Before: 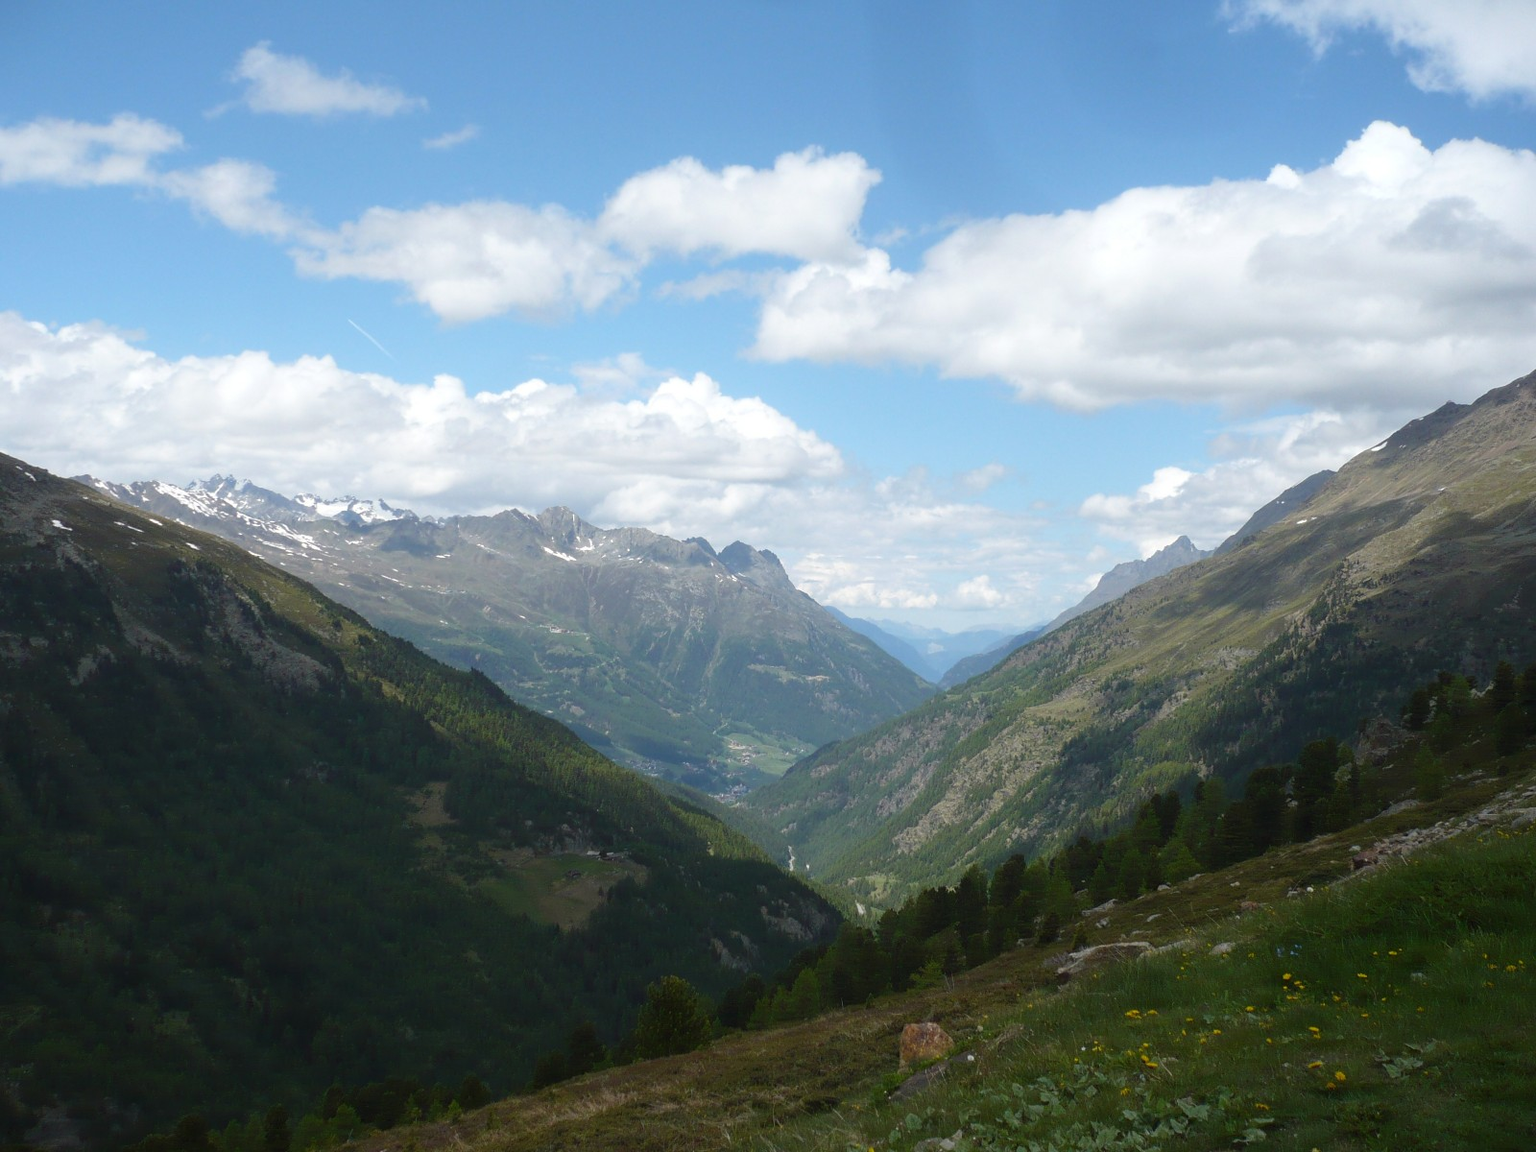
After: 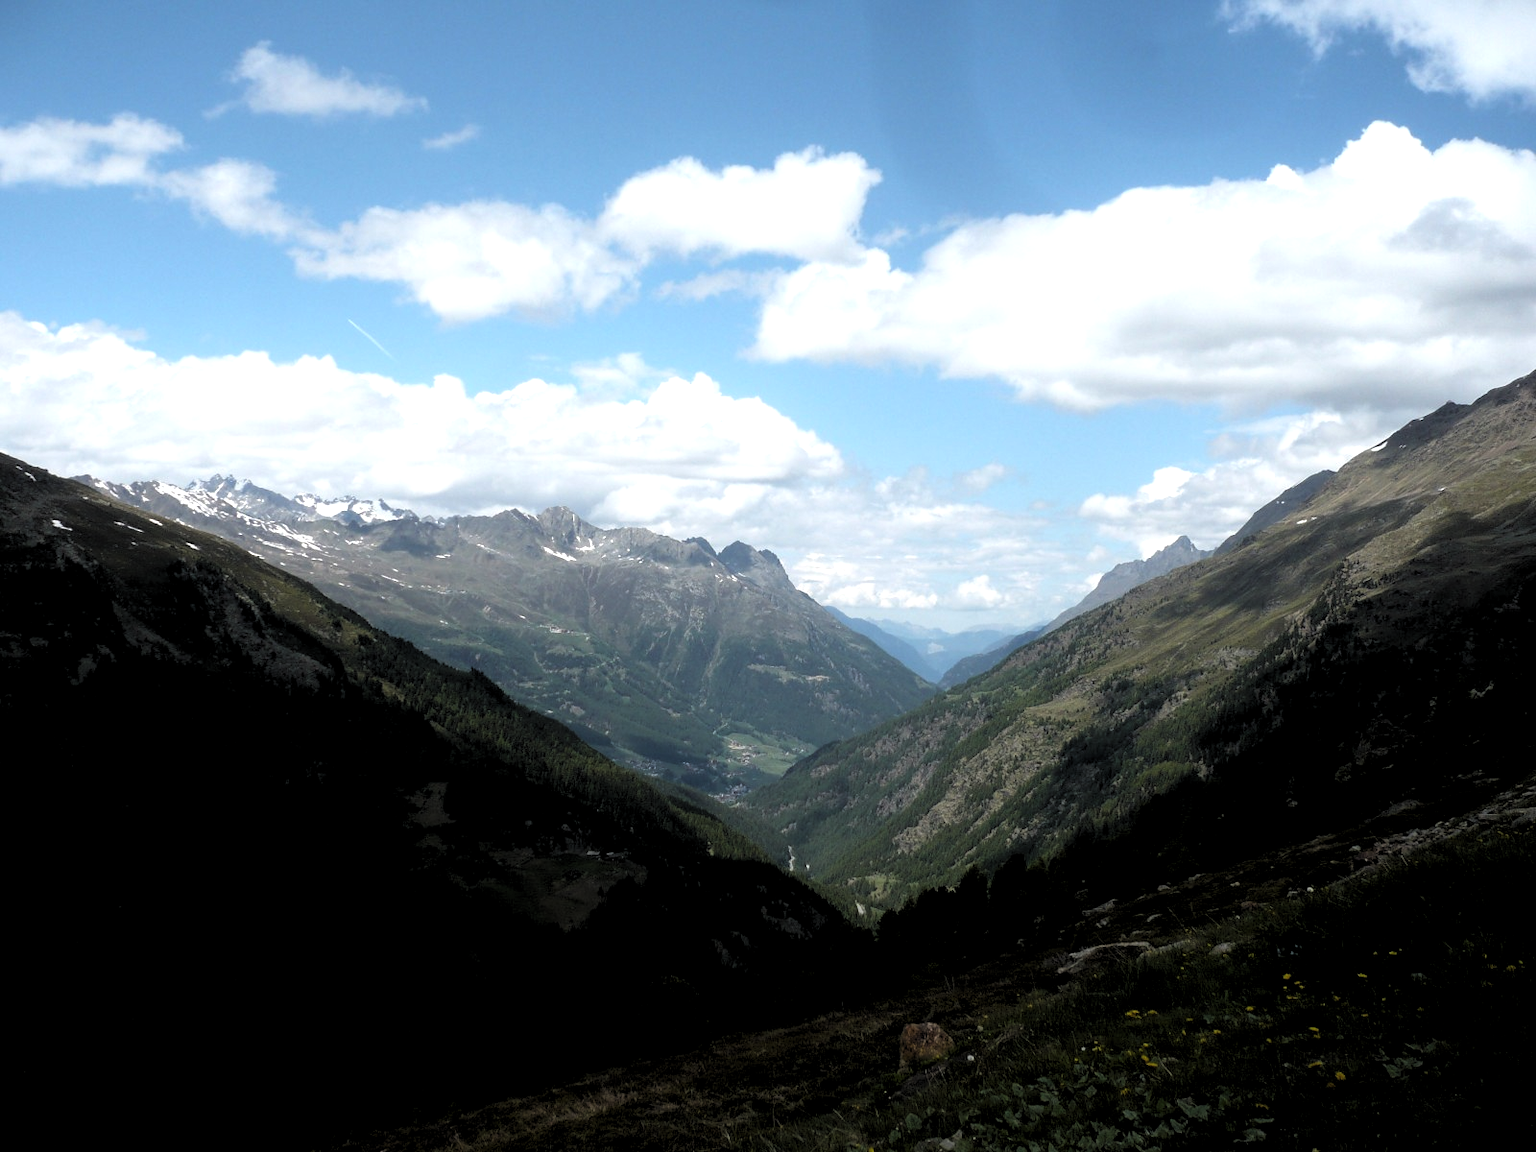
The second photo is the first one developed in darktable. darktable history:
levels: levels [0.182, 0.542, 0.902]
graduated density: rotation -180°, offset 24.95
